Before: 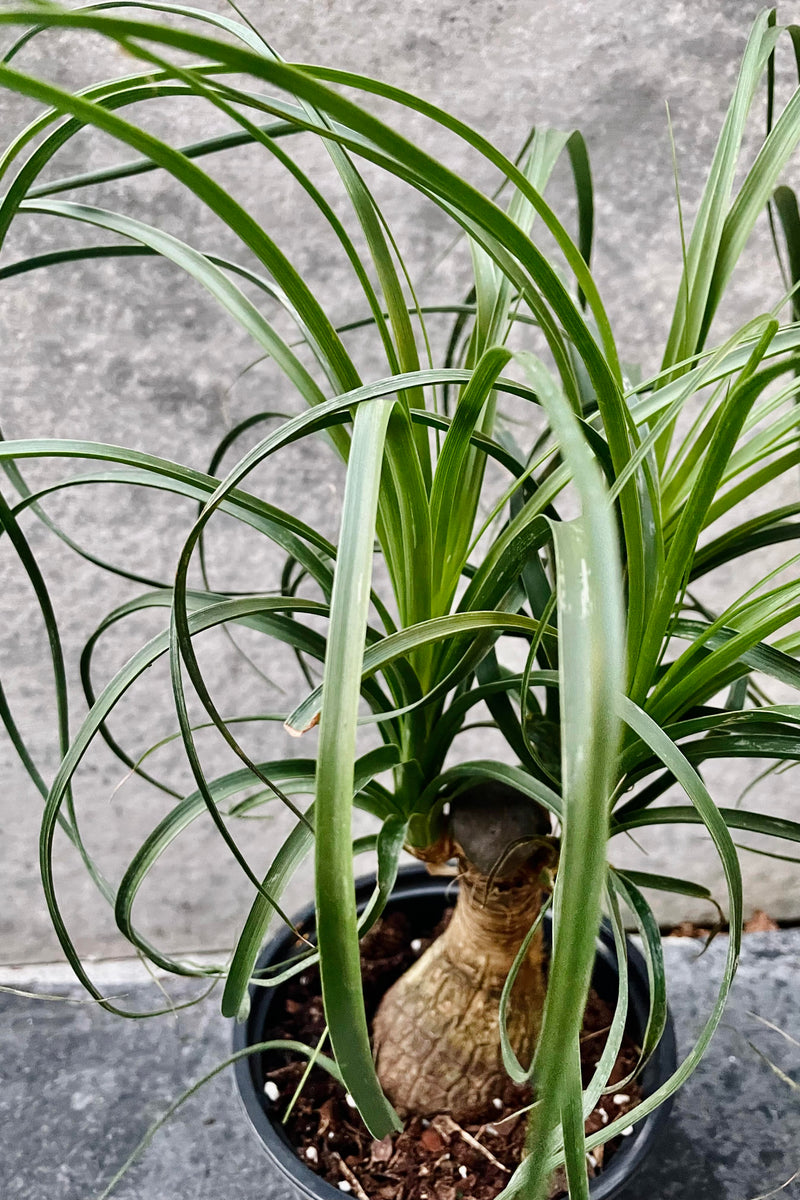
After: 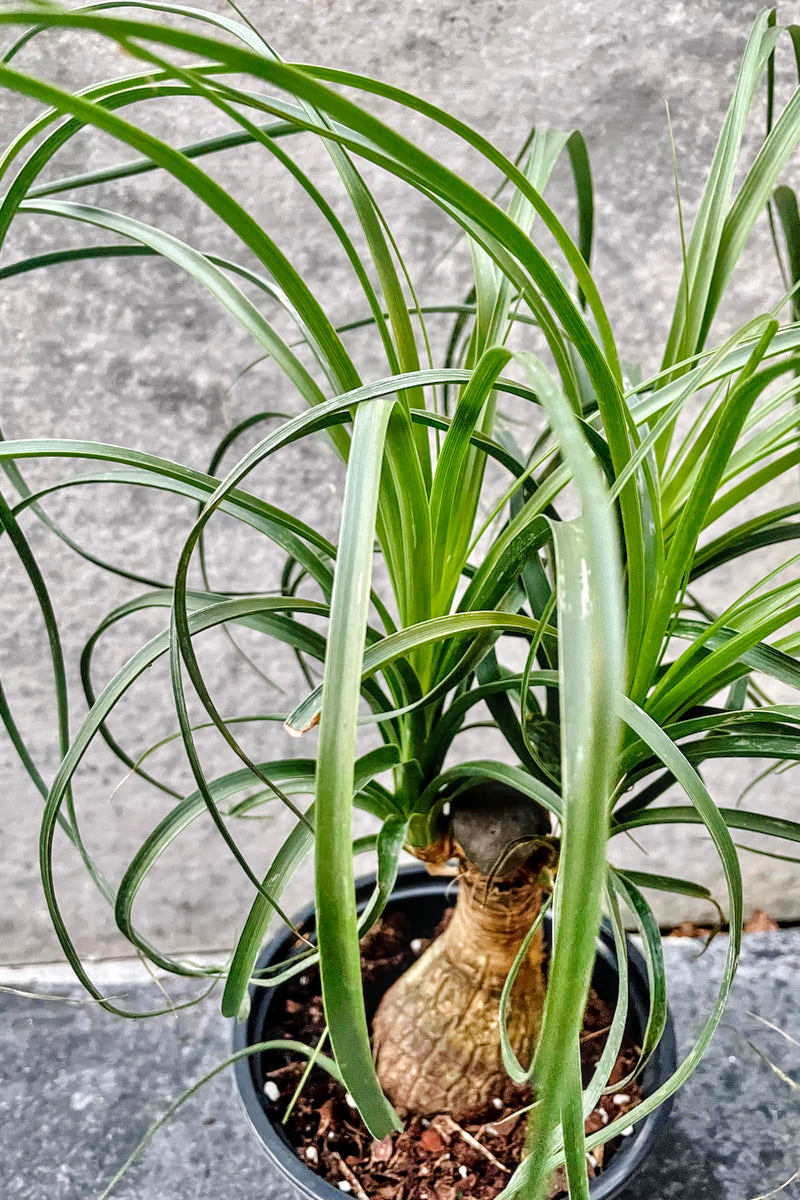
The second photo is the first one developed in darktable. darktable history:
exposure: compensate highlight preservation false
local contrast: on, module defaults
color zones: curves: ch1 [(0, 0.513) (0.143, 0.524) (0.286, 0.511) (0.429, 0.506) (0.571, 0.503) (0.714, 0.503) (0.857, 0.508) (1, 0.513)]
tone equalizer: -7 EV 0.15 EV, -6 EV 0.6 EV, -5 EV 1.15 EV, -4 EV 1.33 EV, -3 EV 1.15 EV, -2 EV 0.6 EV, -1 EV 0.15 EV, mask exposure compensation -0.5 EV
